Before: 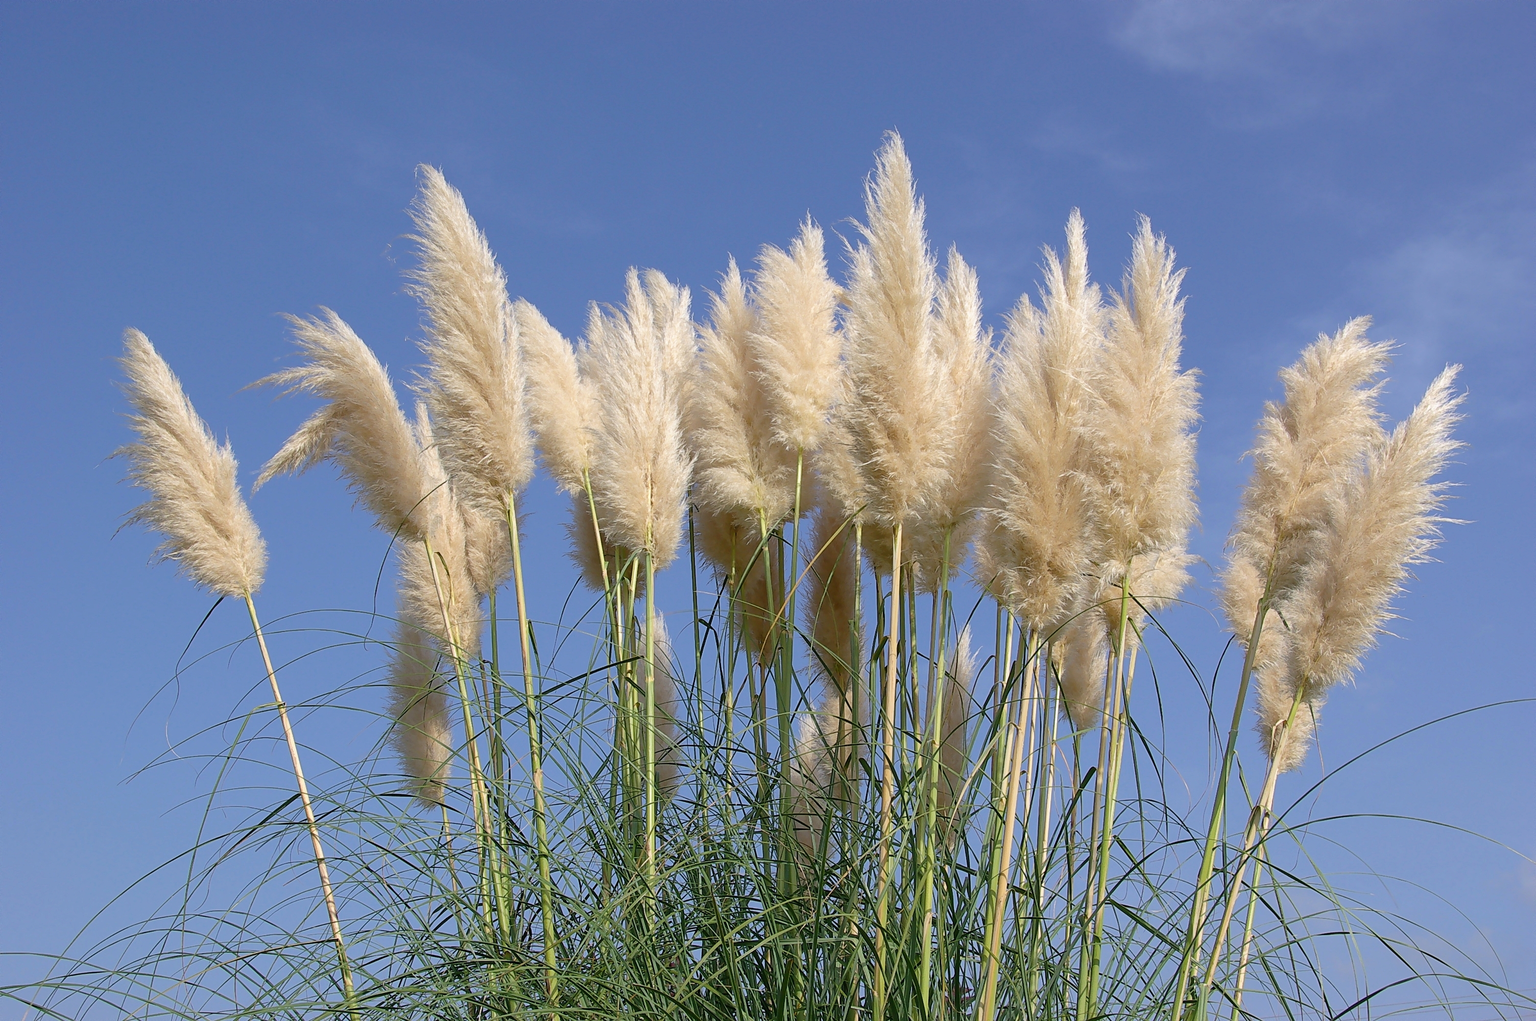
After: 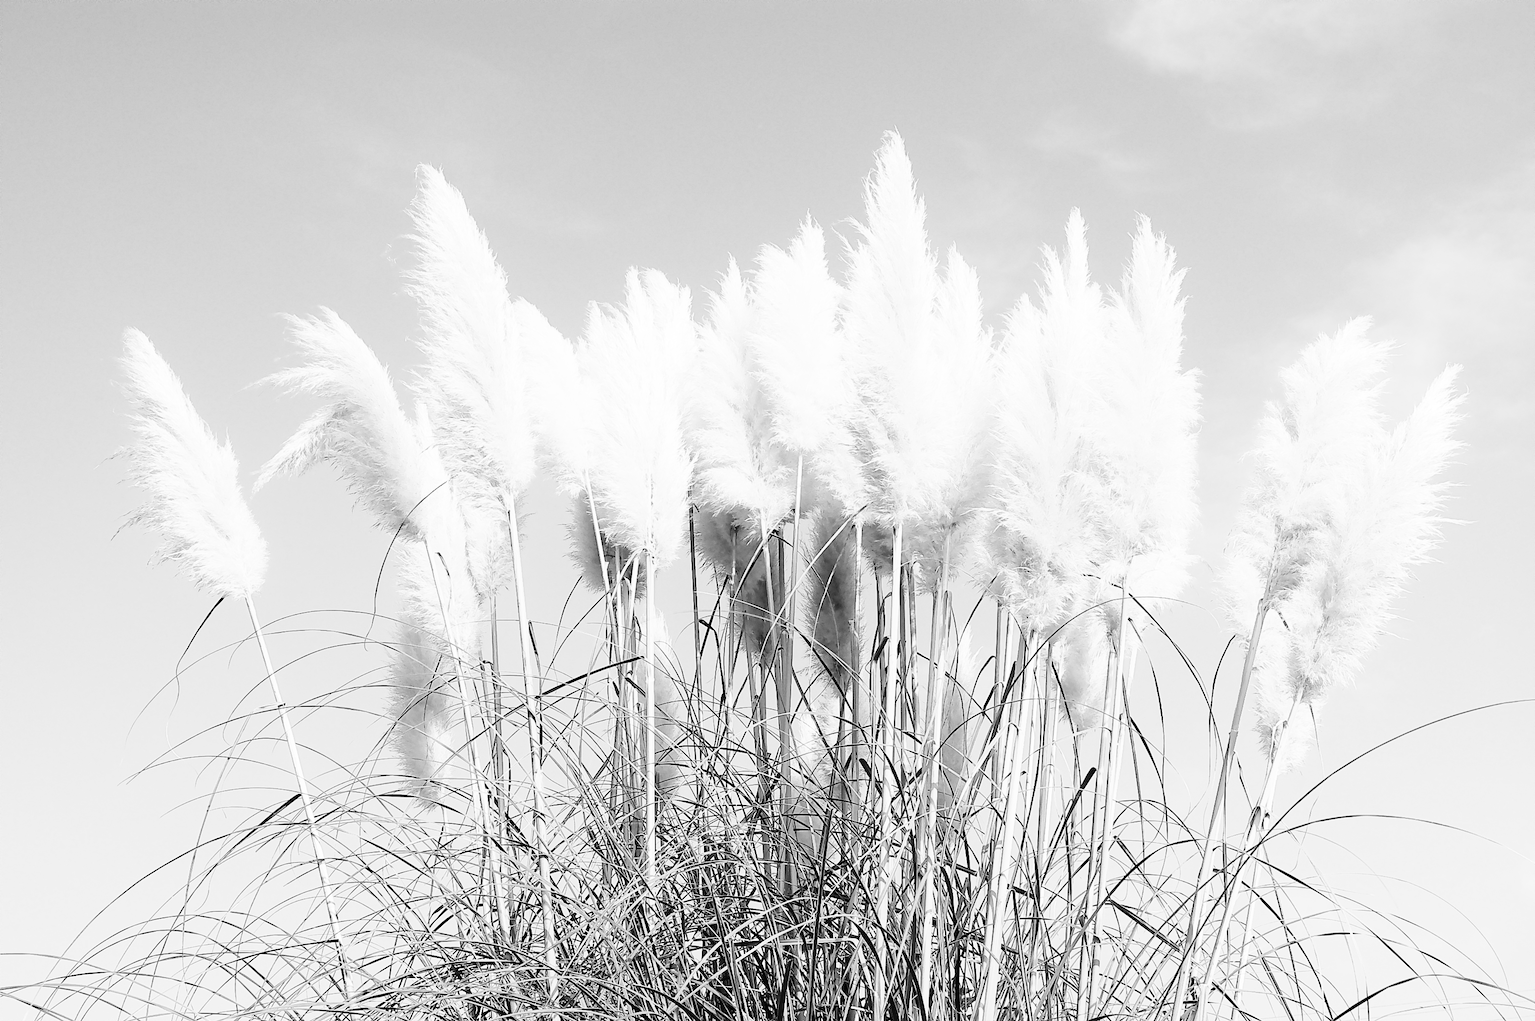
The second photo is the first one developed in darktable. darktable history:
monochrome: on, module defaults
shadows and highlights: radius 93.07, shadows -14.46, white point adjustment 0.23, highlights 31.48, compress 48.23%, highlights color adjustment 52.79%, soften with gaussian
rgb curve: curves: ch0 [(0, 0) (0.21, 0.15) (0.24, 0.21) (0.5, 0.75) (0.75, 0.96) (0.89, 0.99) (1, 1)]; ch1 [(0, 0.02) (0.21, 0.13) (0.25, 0.2) (0.5, 0.67) (0.75, 0.9) (0.89, 0.97) (1, 1)]; ch2 [(0, 0.02) (0.21, 0.13) (0.25, 0.2) (0.5, 0.67) (0.75, 0.9) (0.89, 0.97) (1, 1)], compensate middle gray true
tone curve: curves: ch0 [(0, 0) (0.051, 0.047) (0.102, 0.099) (0.228, 0.275) (0.432, 0.535) (0.695, 0.778) (0.908, 0.946) (1, 1)]; ch1 [(0, 0) (0.339, 0.298) (0.402, 0.363) (0.453, 0.421) (0.483, 0.469) (0.494, 0.493) (0.504, 0.501) (0.527, 0.538) (0.563, 0.595) (0.597, 0.632) (1, 1)]; ch2 [(0, 0) (0.48, 0.48) (0.504, 0.5) (0.539, 0.554) (0.59, 0.63) (0.642, 0.684) (0.824, 0.815) (1, 1)], color space Lab, independent channels, preserve colors none
